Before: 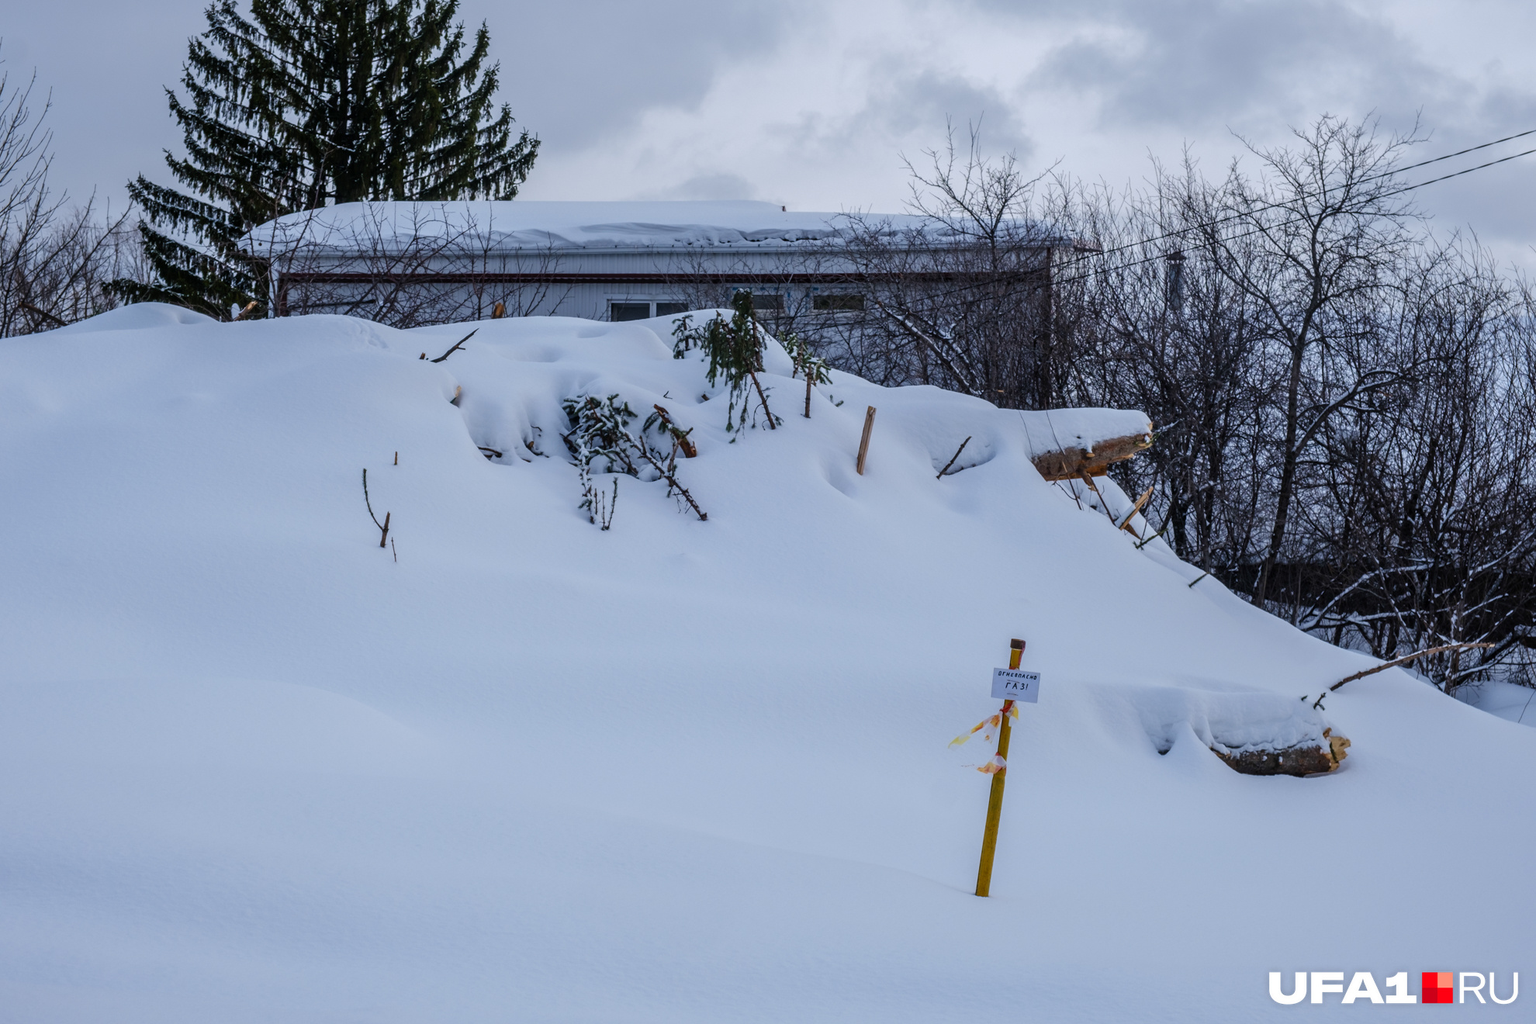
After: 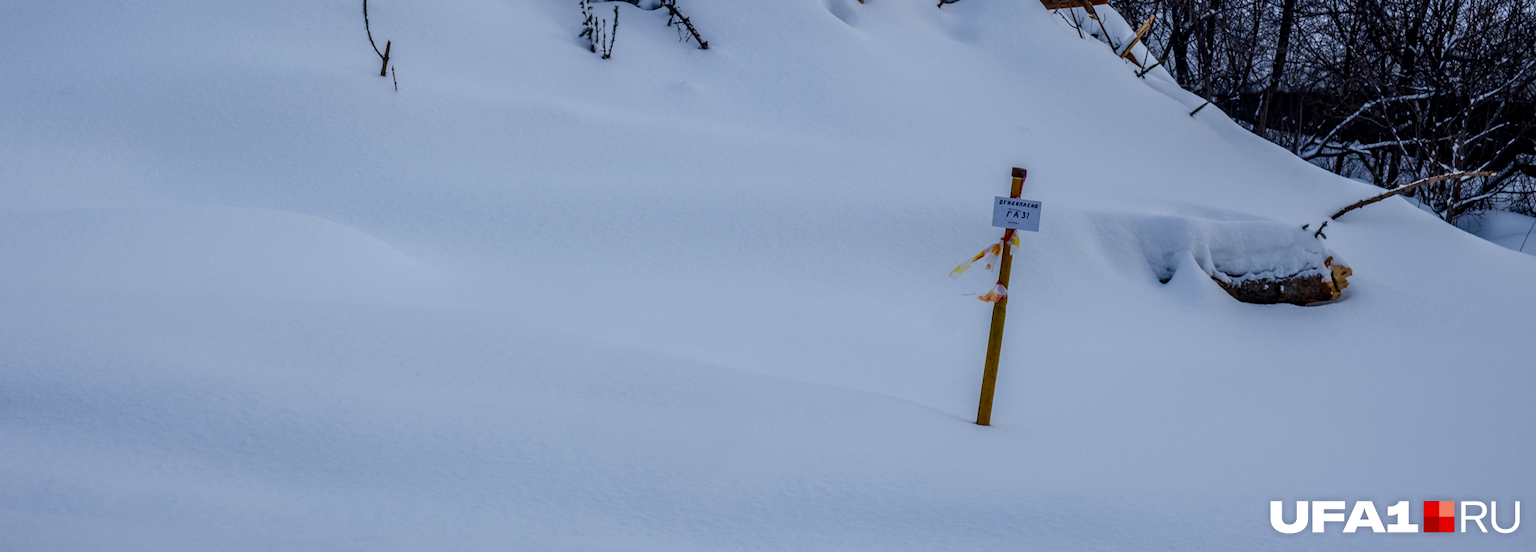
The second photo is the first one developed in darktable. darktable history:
contrast brightness saturation: contrast 0.069, brightness -0.15, saturation 0.105
crop and rotate: top 46.135%, right 0.068%
local contrast: on, module defaults
